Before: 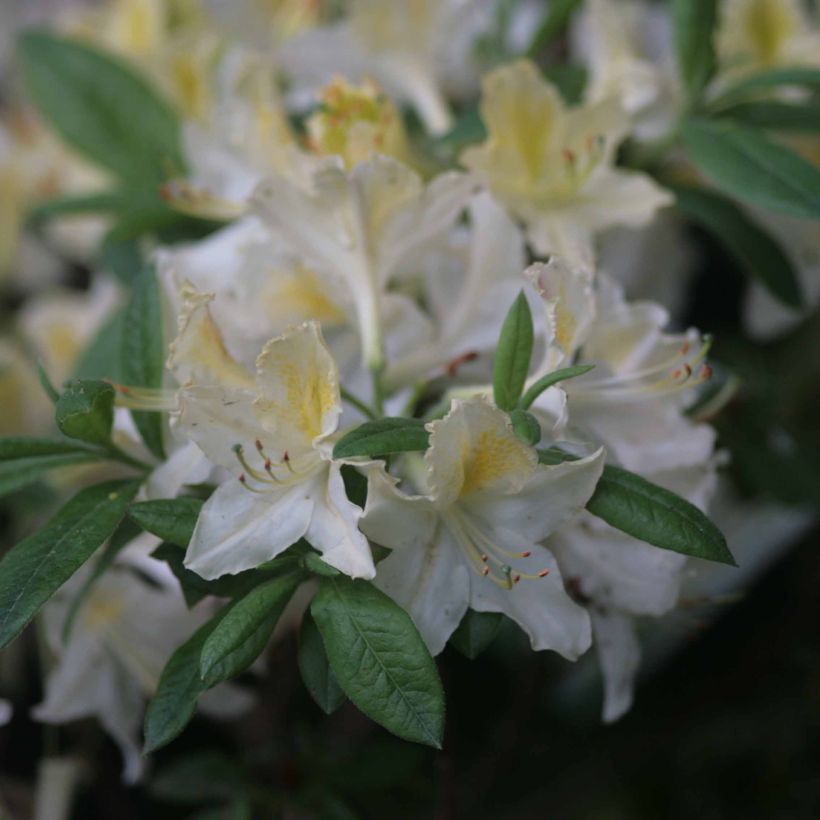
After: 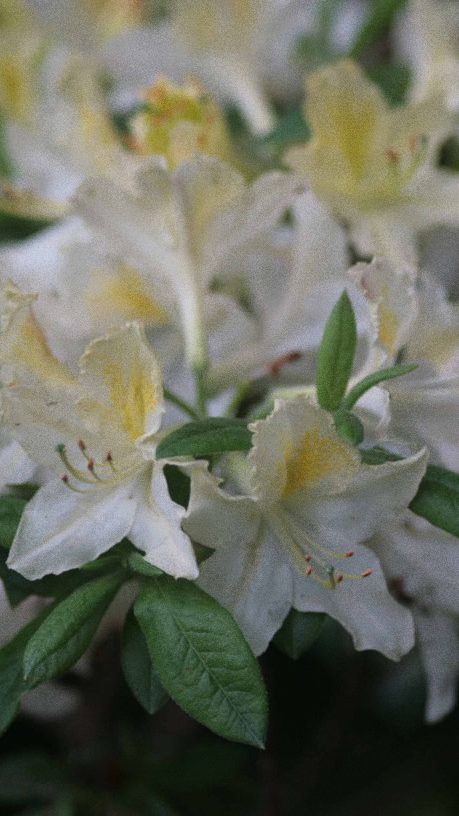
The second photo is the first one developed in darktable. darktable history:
tone equalizer: on, module defaults
crop: left 21.674%, right 22.086%
grain: coarseness 0.09 ISO
